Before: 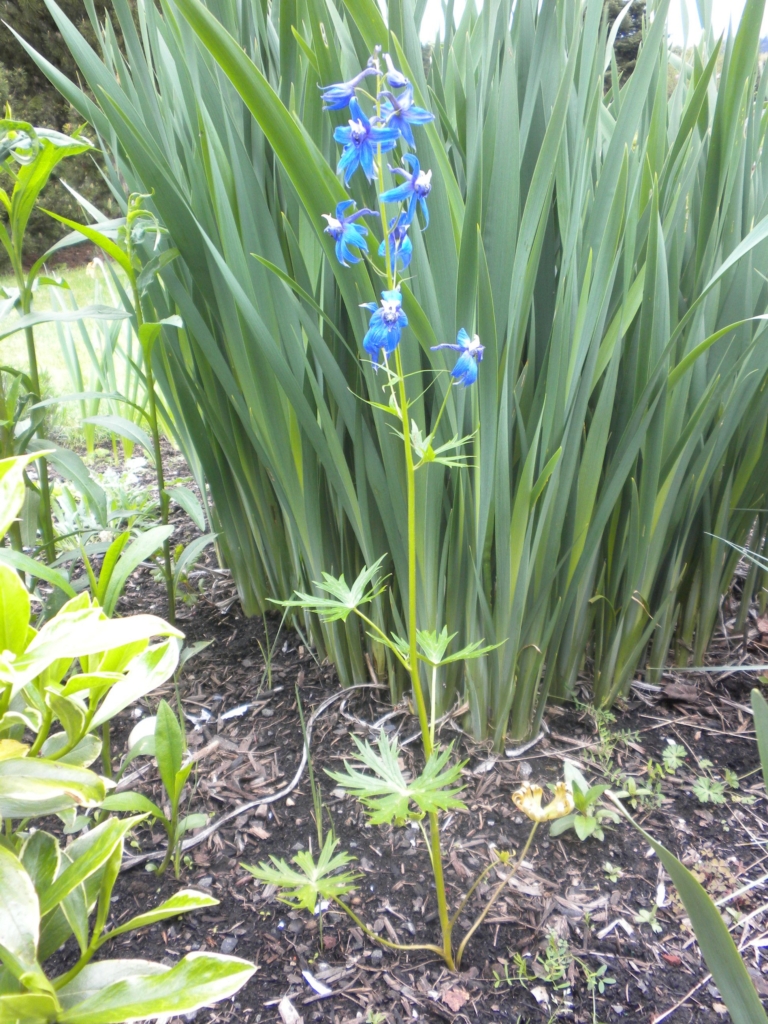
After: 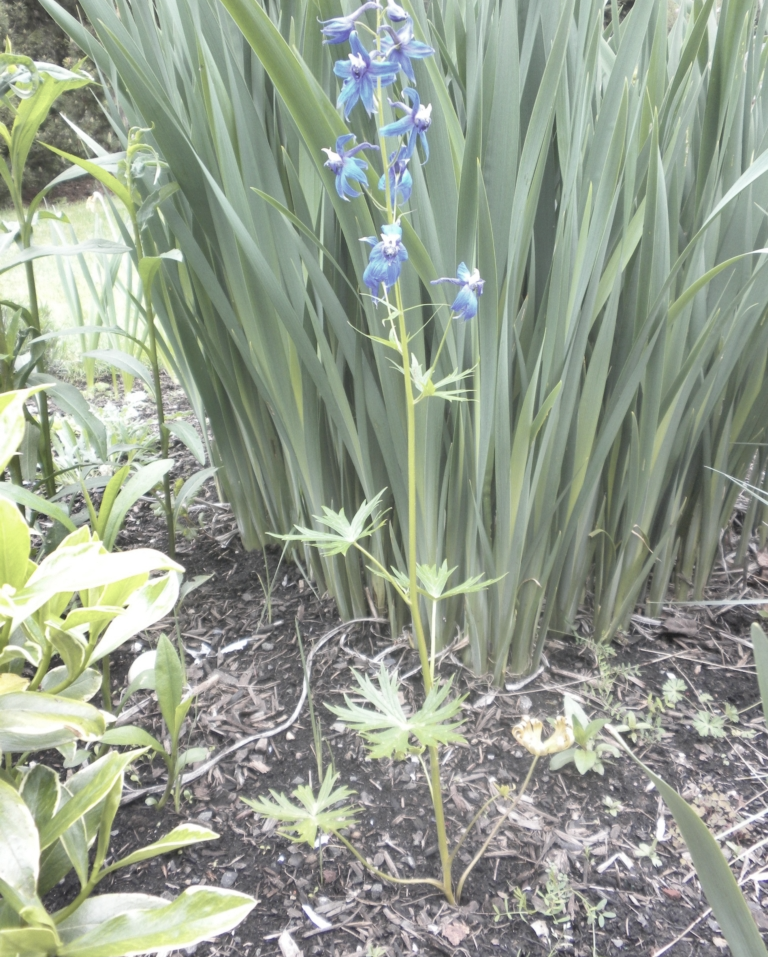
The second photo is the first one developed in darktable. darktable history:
crop and rotate: top 6.476%
contrast brightness saturation: brightness 0.188, saturation -0.492
shadows and highlights: soften with gaussian
